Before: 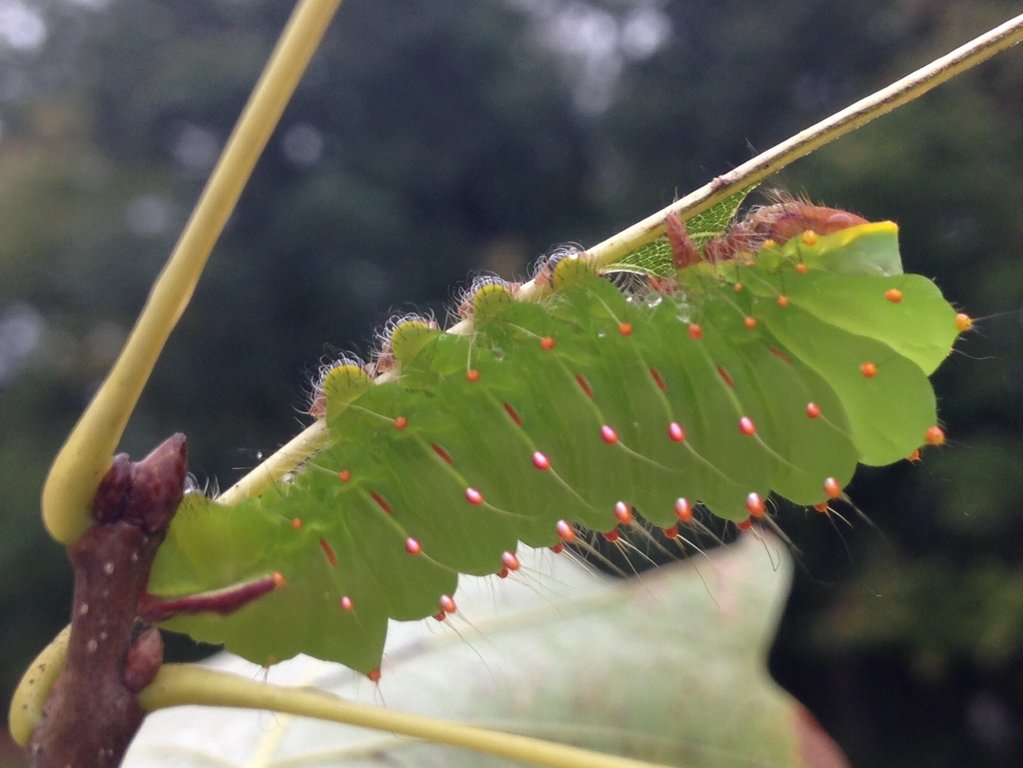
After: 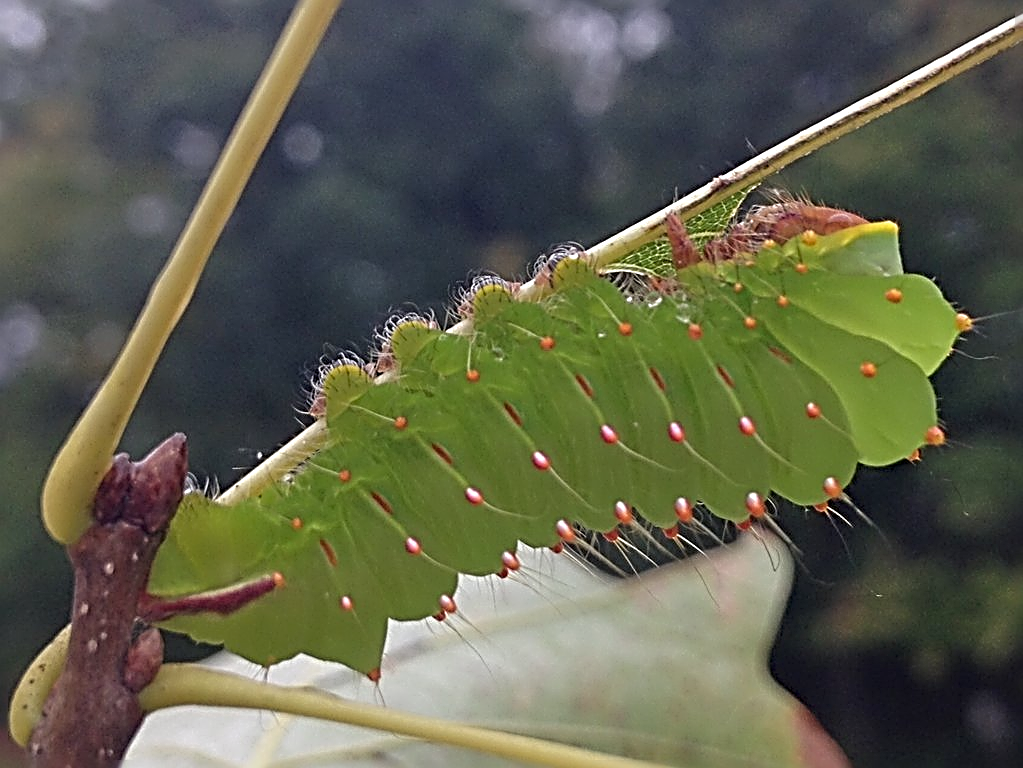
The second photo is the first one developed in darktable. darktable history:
tone equalizer: -8 EV 0.25 EV, -7 EV 0.417 EV, -6 EV 0.417 EV, -5 EV 0.25 EV, -3 EV -0.25 EV, -2 EV -0.417 EV, -1 EV -0.417 EV, +0 EV -0.25 EV, edges refinement/feathering 500, mask exposure compensation -1.57 EV, preserve details guided filter
sharpen: radius 3.158, amount 1.731
